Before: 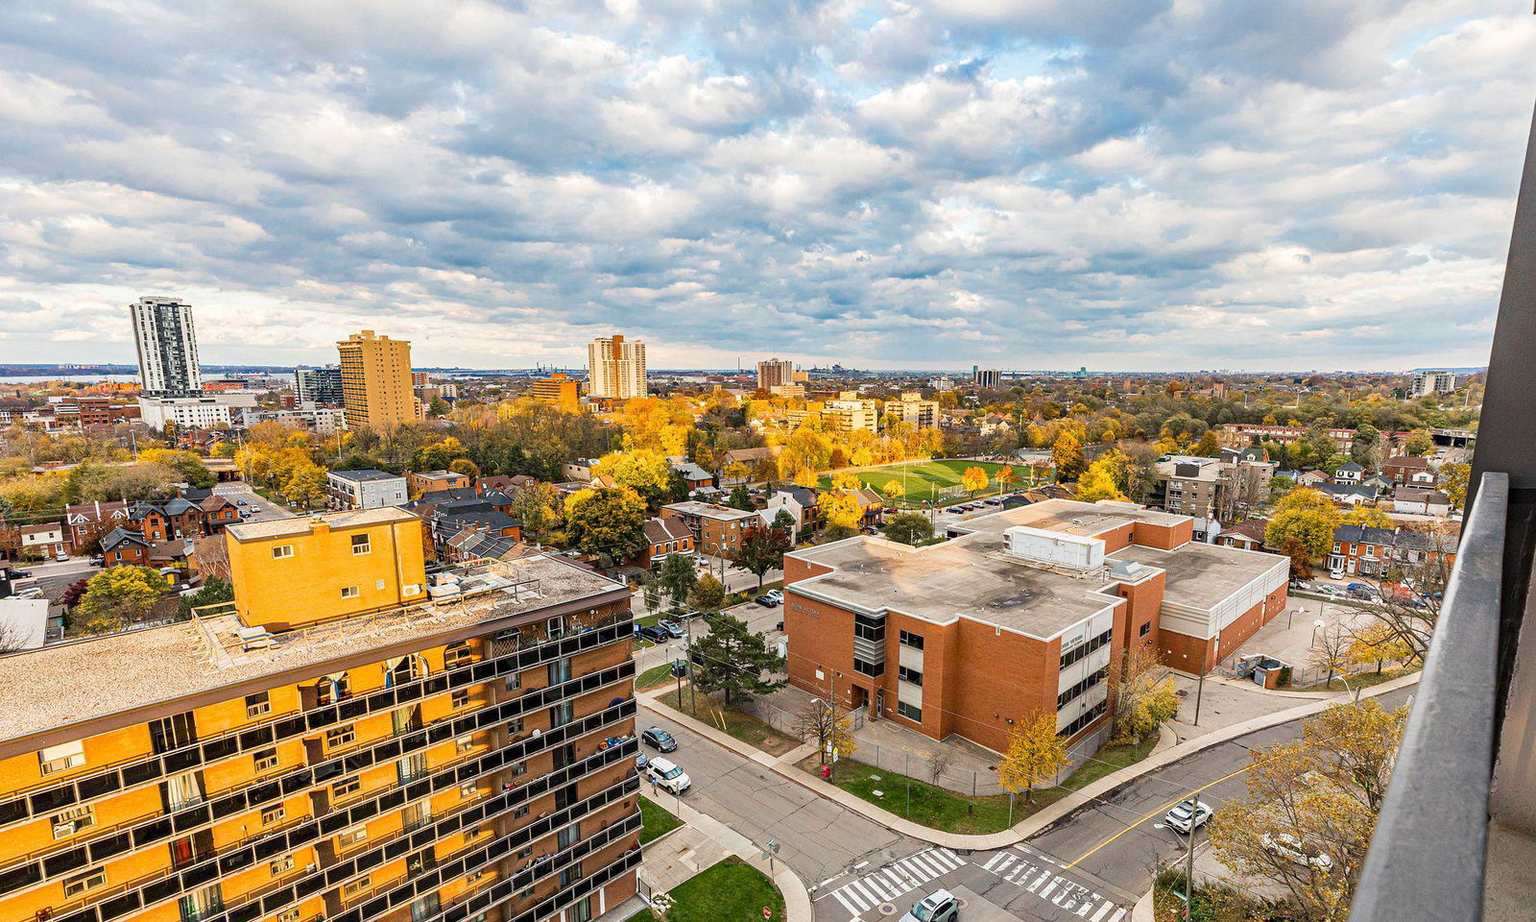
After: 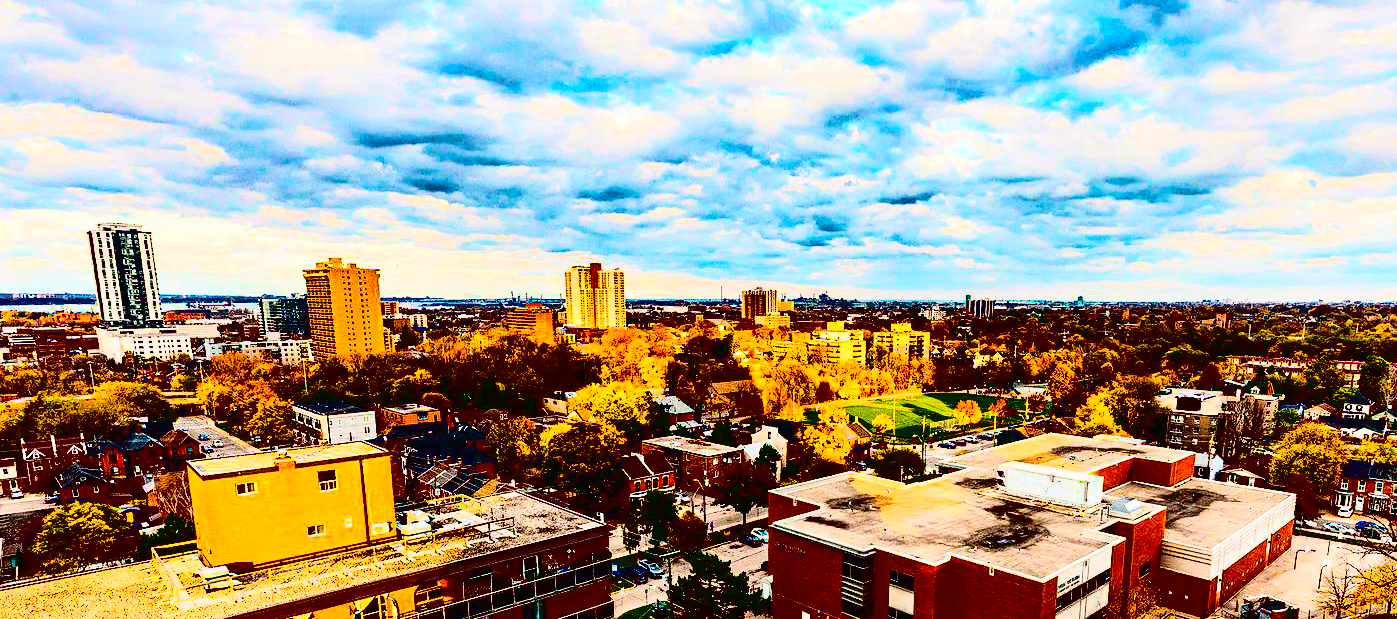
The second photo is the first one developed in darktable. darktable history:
contrast brightness saturation: contrast 0.77, brightness -1, saturation 1
crop: left 3.015%, top 8.969%, right 9.647%, bottom 26.457%
shadows and highlights: shadows 5, soften with gaussian
tone curve: curves: ch0 [(0, 0.013) (0.117, 0.081) (0.257, 0.259) (0.408, 0.45) (0.611, 0.64) (0.81, 0.857) (1, 1)]; ch1 [(0, 0) (0.287, 0.198) (0.501, 0.506) (0.56, 0.584) (0.715, 0.741) (0.976, 0.992)]; ch2 [(0, 0) (0.369, 0.362) (0.5, 0.5) (0.537, 0.547) (0.59, 0.603) (0.681, 0.754) (1, 1)], color space Lab, independent channels, preserve colors none
